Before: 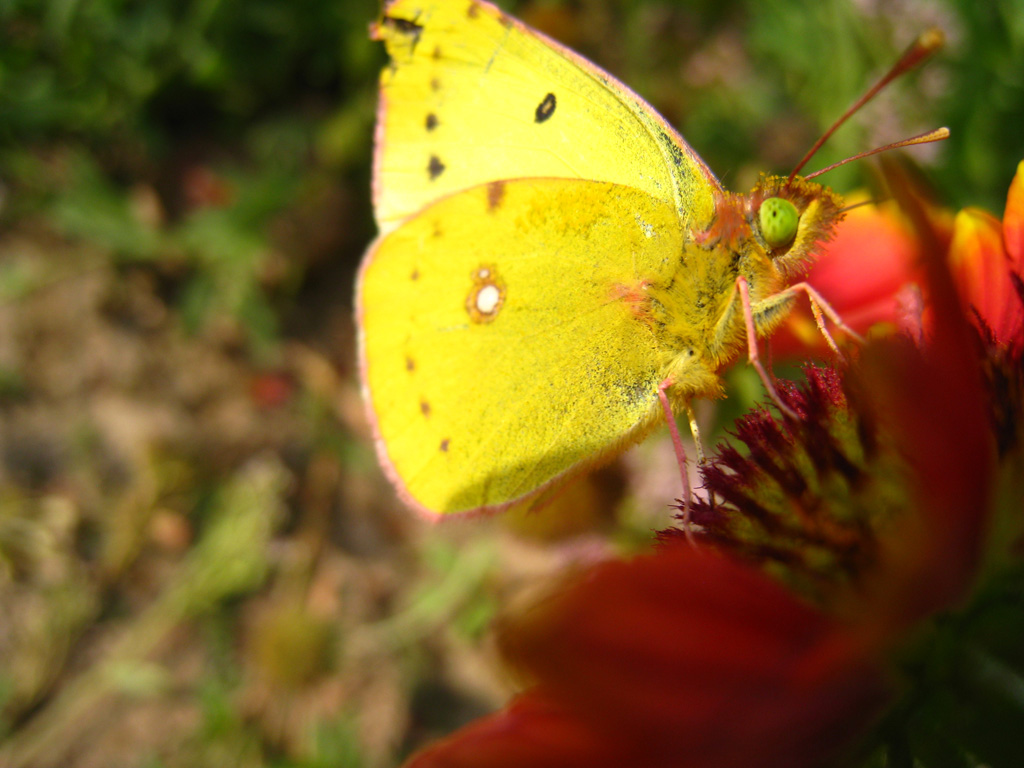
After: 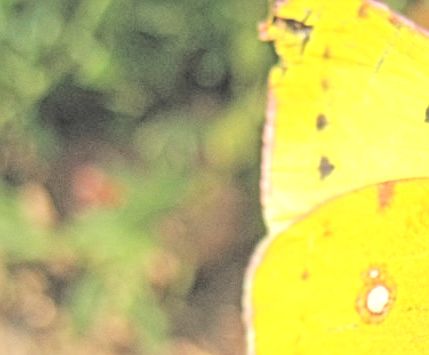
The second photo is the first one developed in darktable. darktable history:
crop and rotate: left 10.817%, top 0.062%, right 47.194%, bottom 53.626%
tone equalizer: on, module defaults
contrast brightness saturation: brightness 1
local contrast: mode bilateral grid, contrast 20, coarseness 3, detail 300%, midtone range 0.2
